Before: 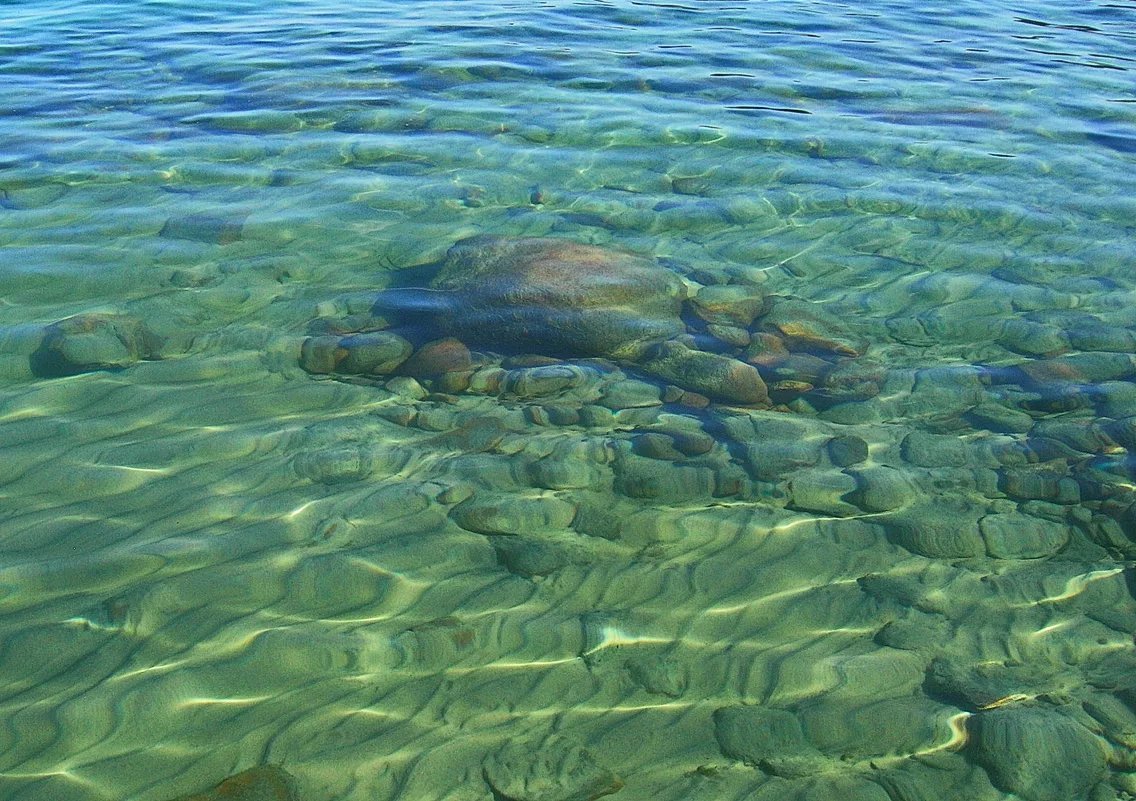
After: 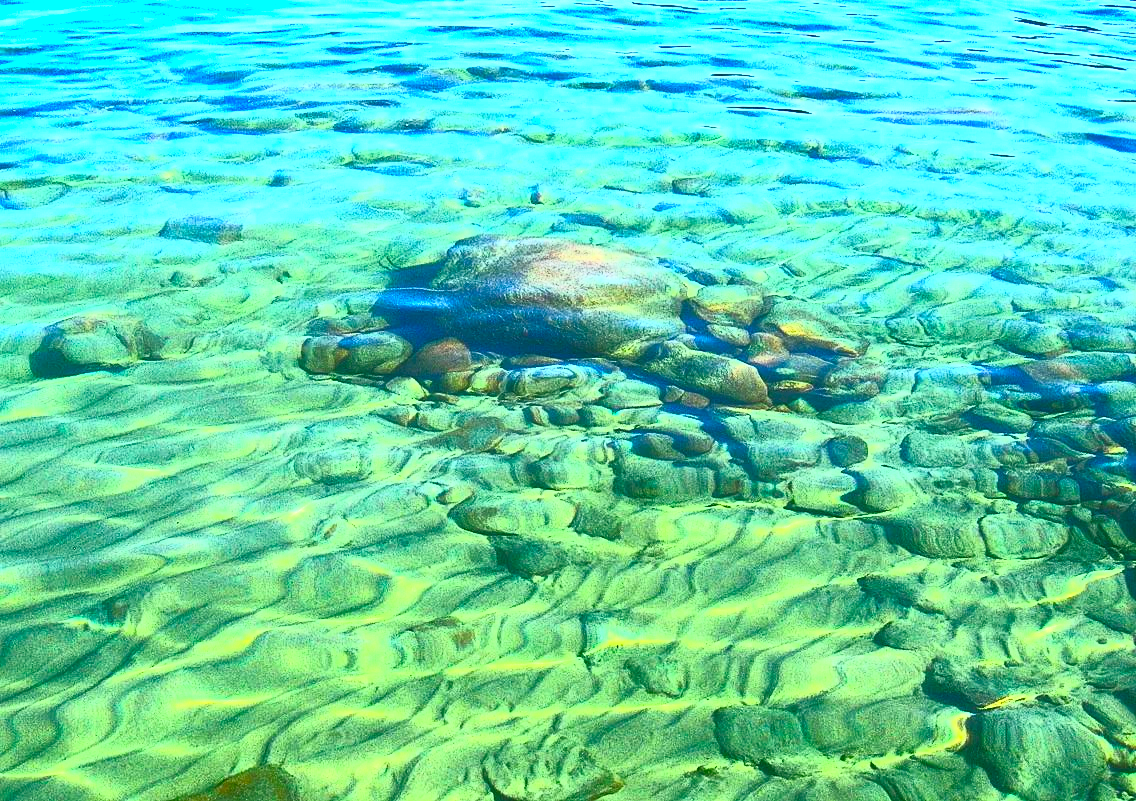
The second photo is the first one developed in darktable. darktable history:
contrast brightness saturation: contrast 0.986, brightness 0.983, saturation 0.985
filmic rgb: black relative exposure -16 EV, white relative exposure 2.9 EV, hardness 10
